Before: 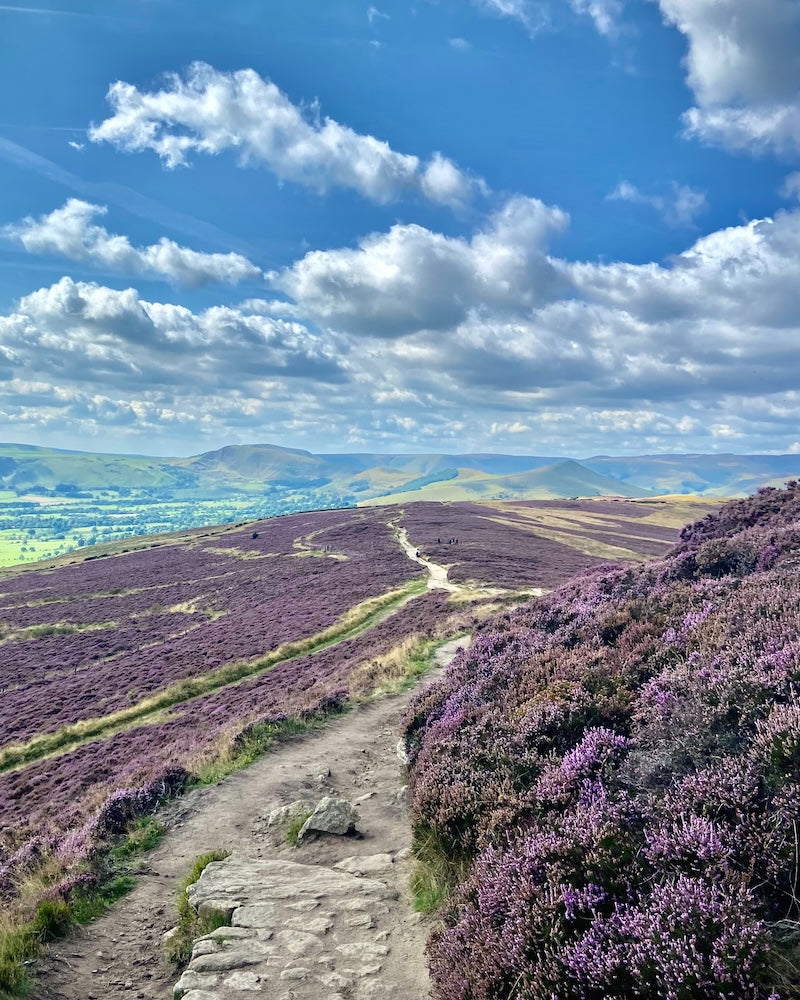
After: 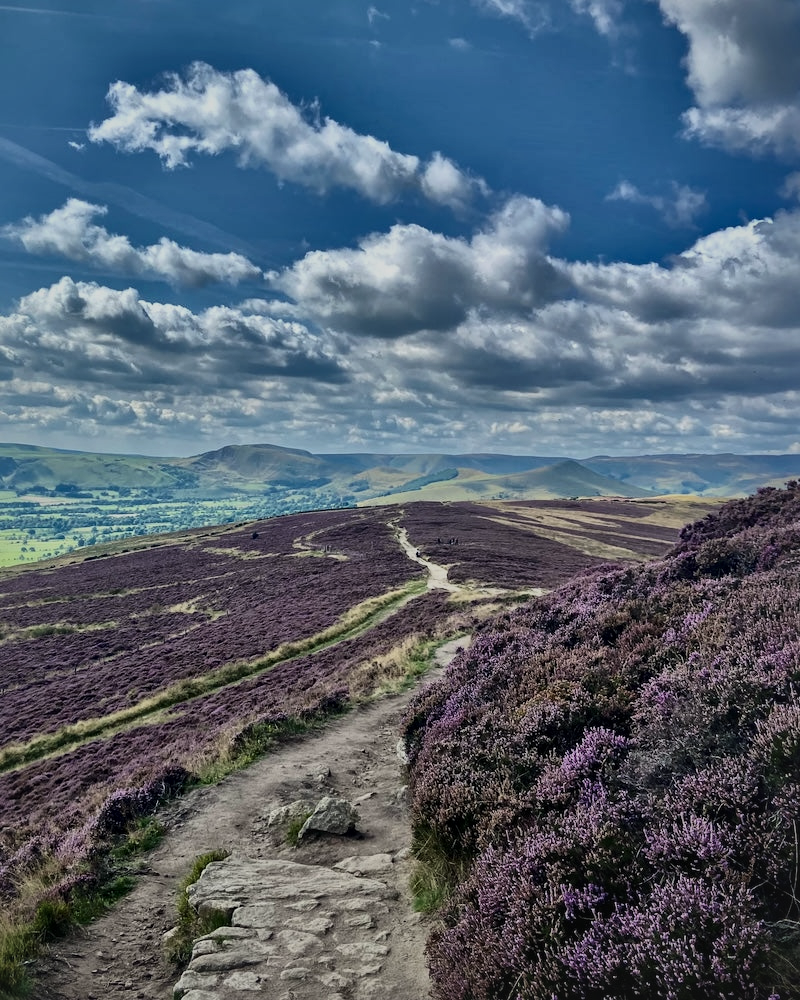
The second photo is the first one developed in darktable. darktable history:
local contrast: mode bilateral grid, contrast 21, coarseness 50, detail 171%, midtone range 0.2
exposure: black level correction -0.016, exposure -1.066 EV, compensate highlight preservation false
contrast brightness saturation: contrast 0.135
